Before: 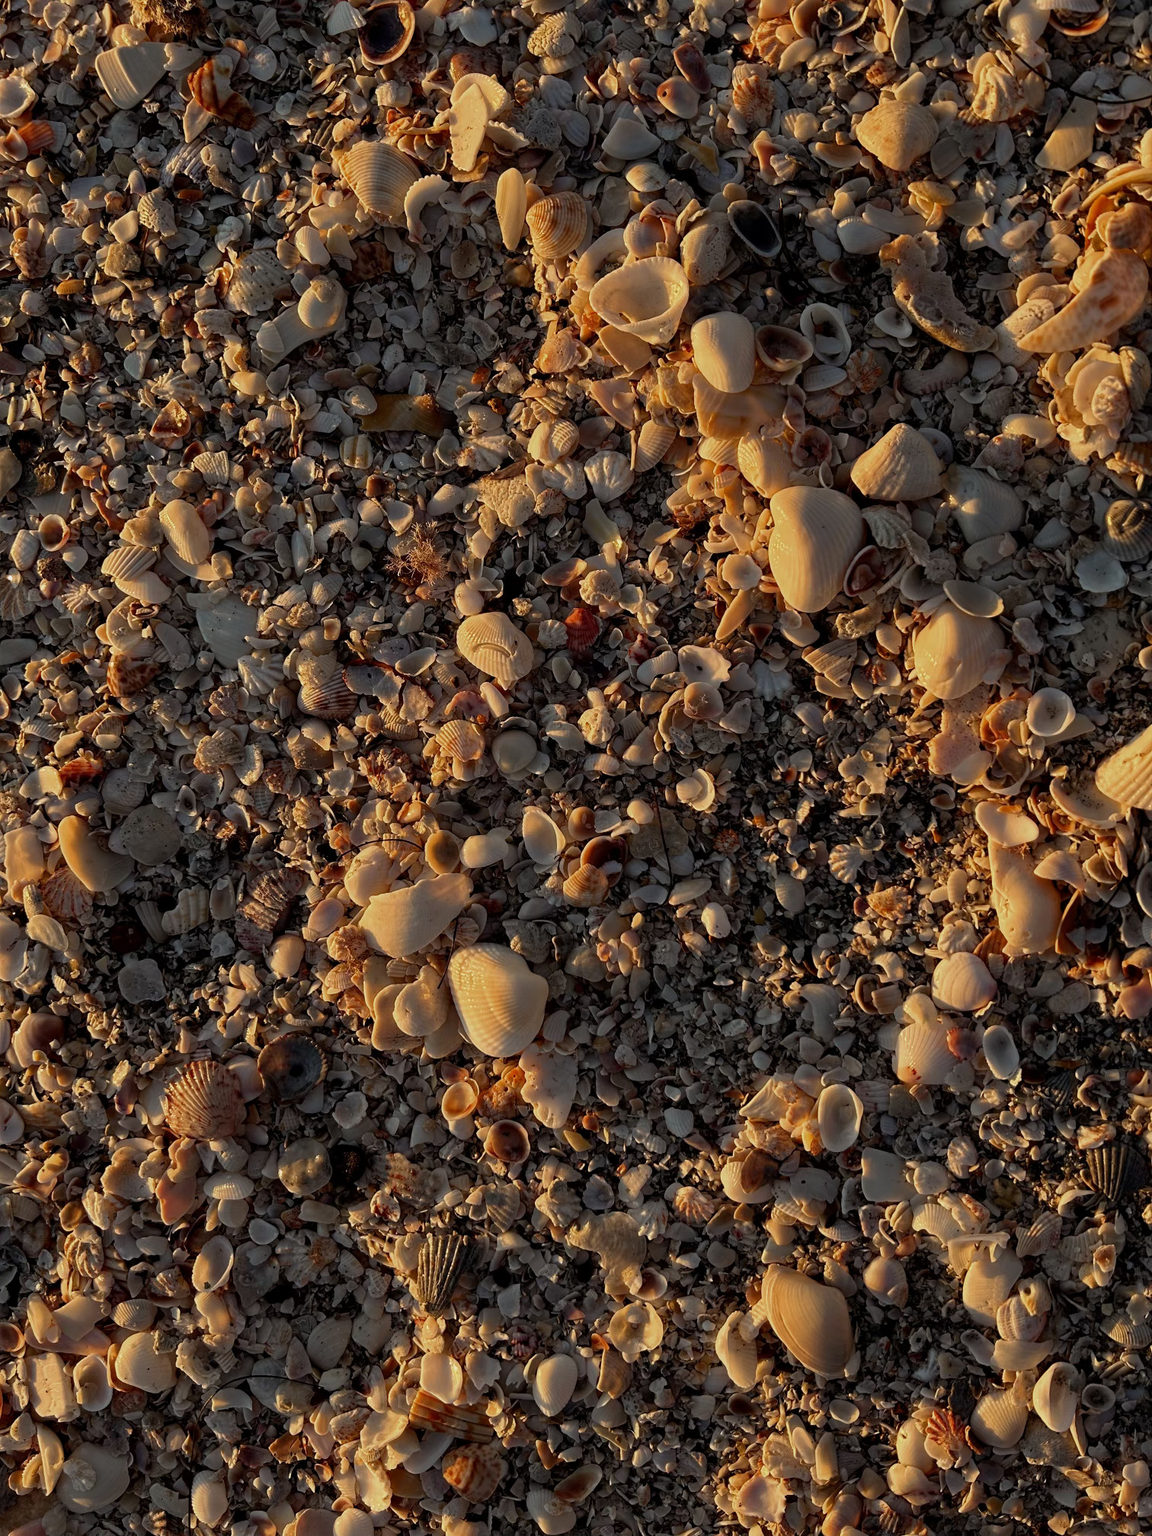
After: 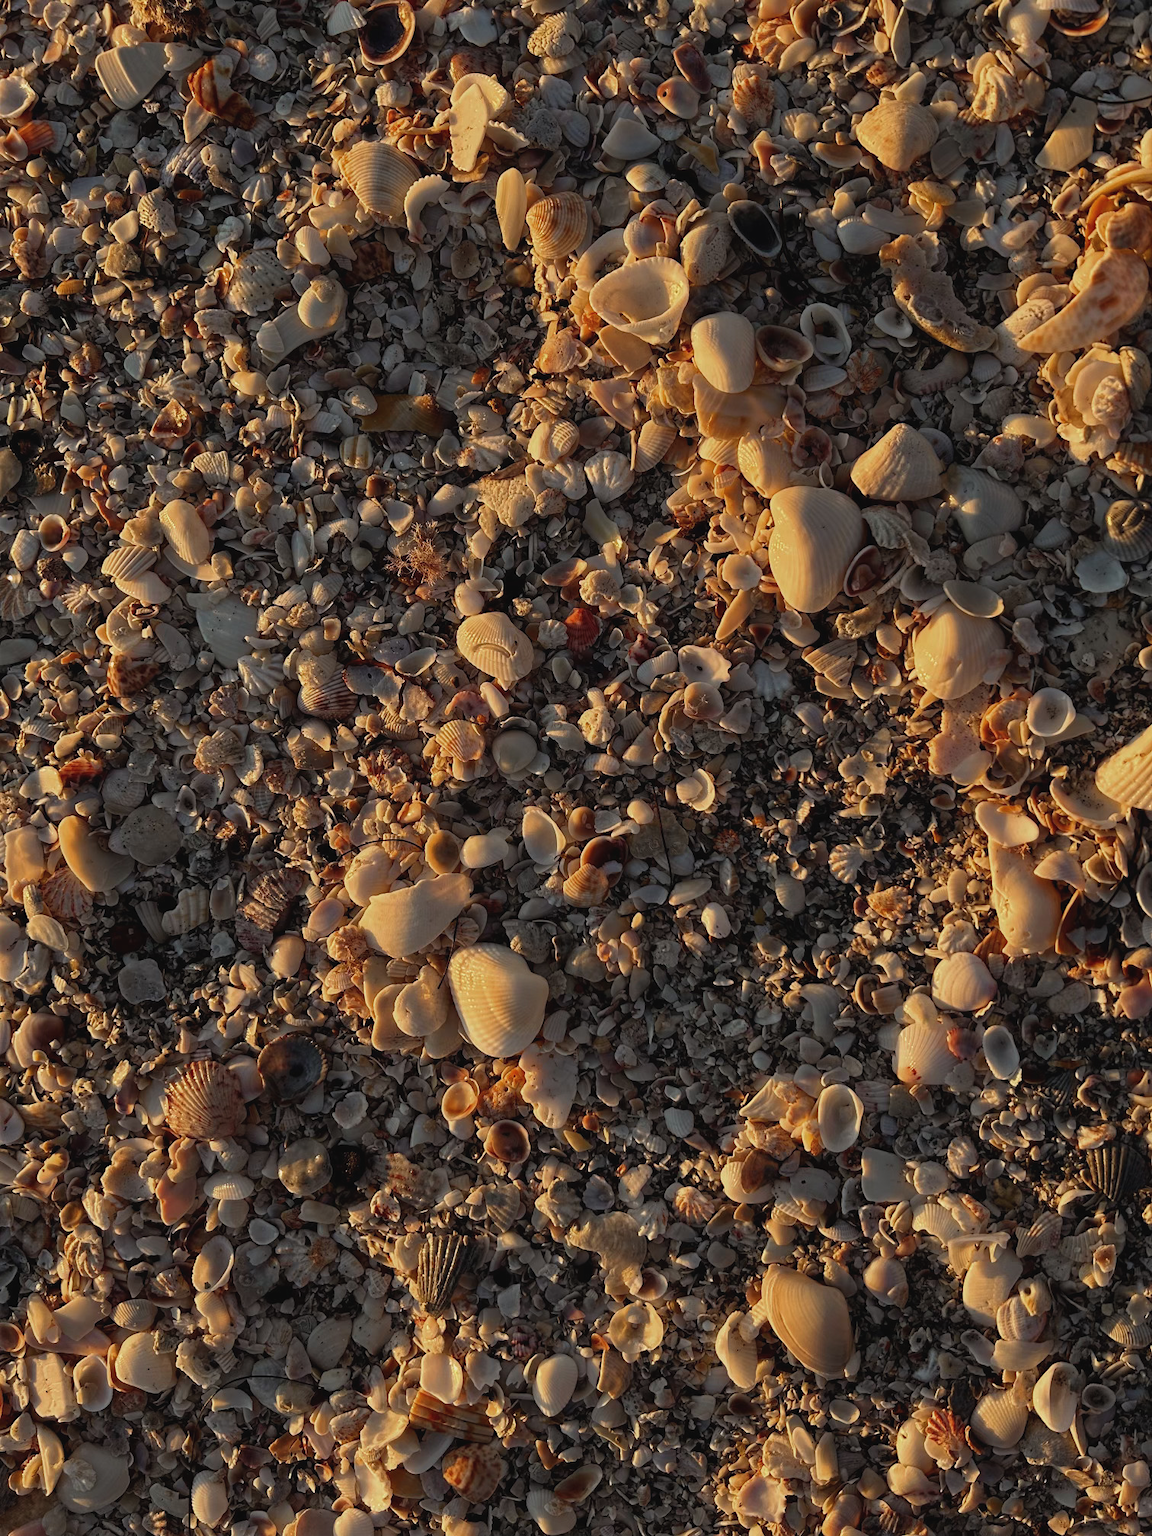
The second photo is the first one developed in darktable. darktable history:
exposure: black level correction -0.003, exposure 0.046 EV, compensate highlight preservation false
